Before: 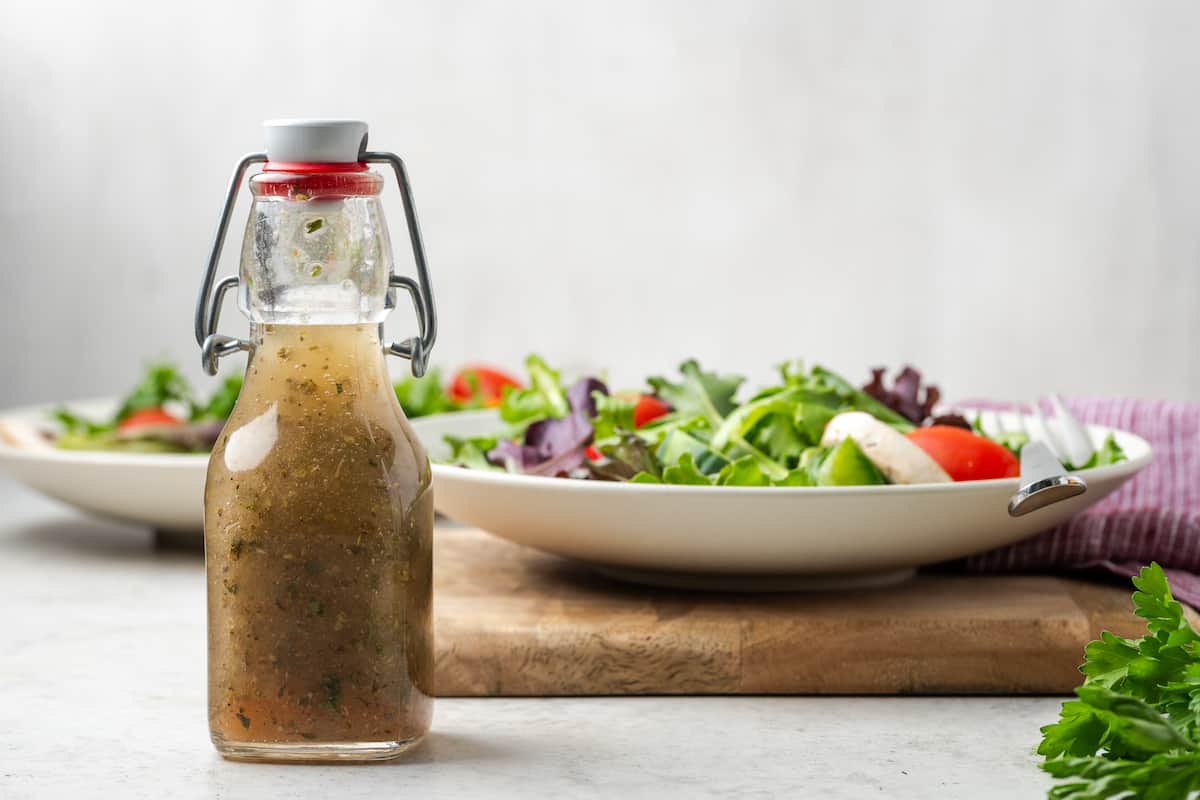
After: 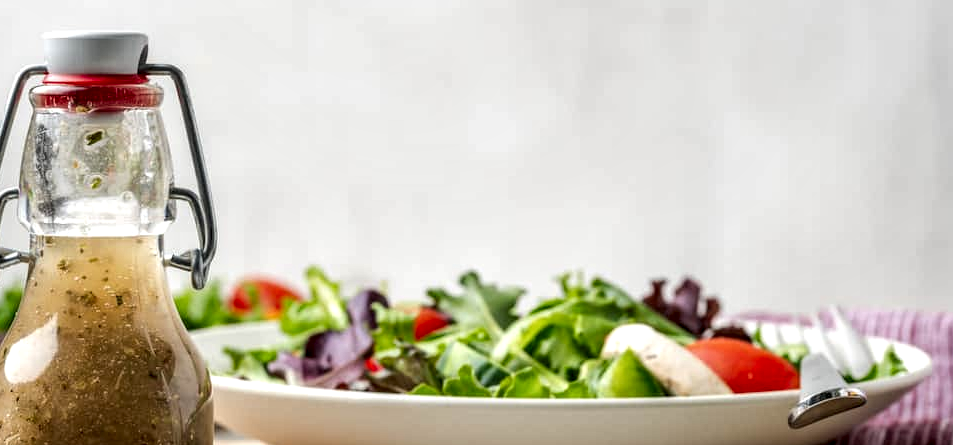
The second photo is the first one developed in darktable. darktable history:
crop: left 18.38%, top 11.092%, right 2.134%, bottom 33.217%
local contrast: highlights 60%, shadows 60%, detail 160%
white balance: emerald 1
